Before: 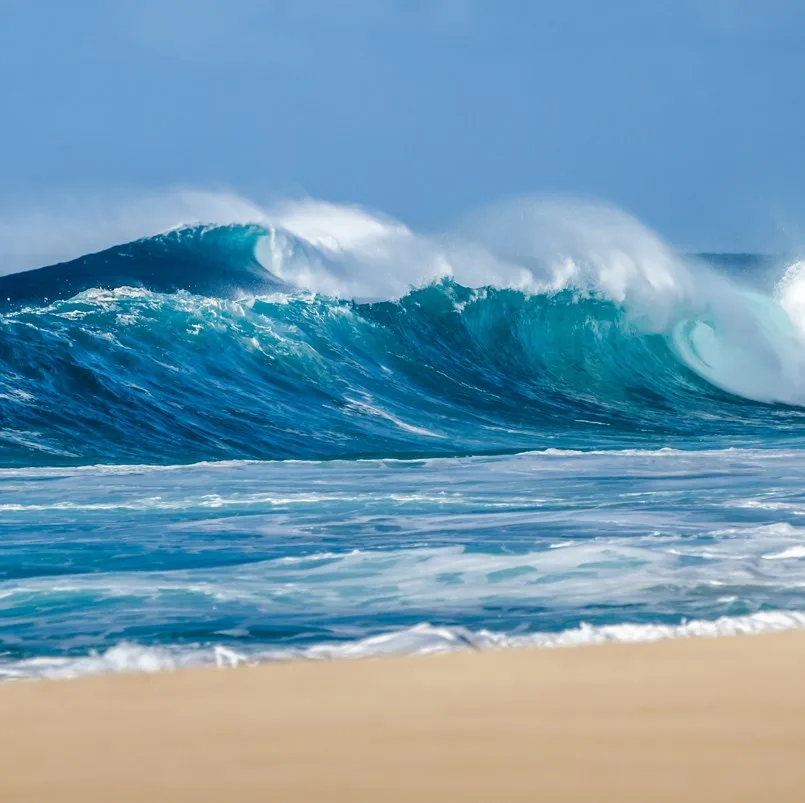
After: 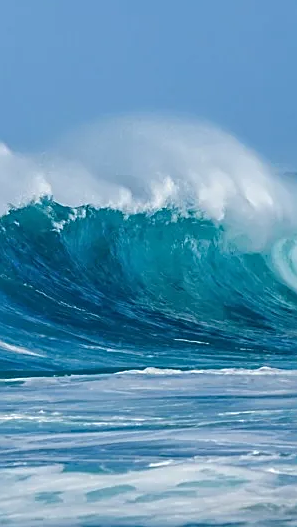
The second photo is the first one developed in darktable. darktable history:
crop and rotate: left 49.936%, top 10.094%, right 13.136%, bottom 24.256%
sharpen: on, module defaults
